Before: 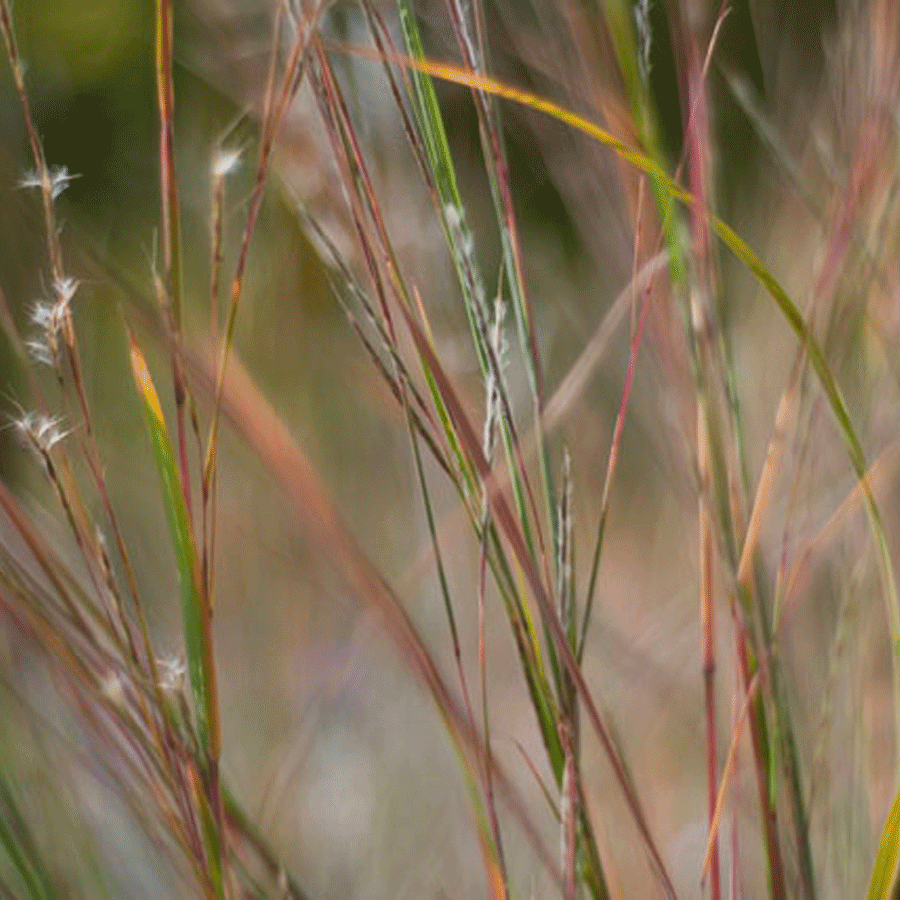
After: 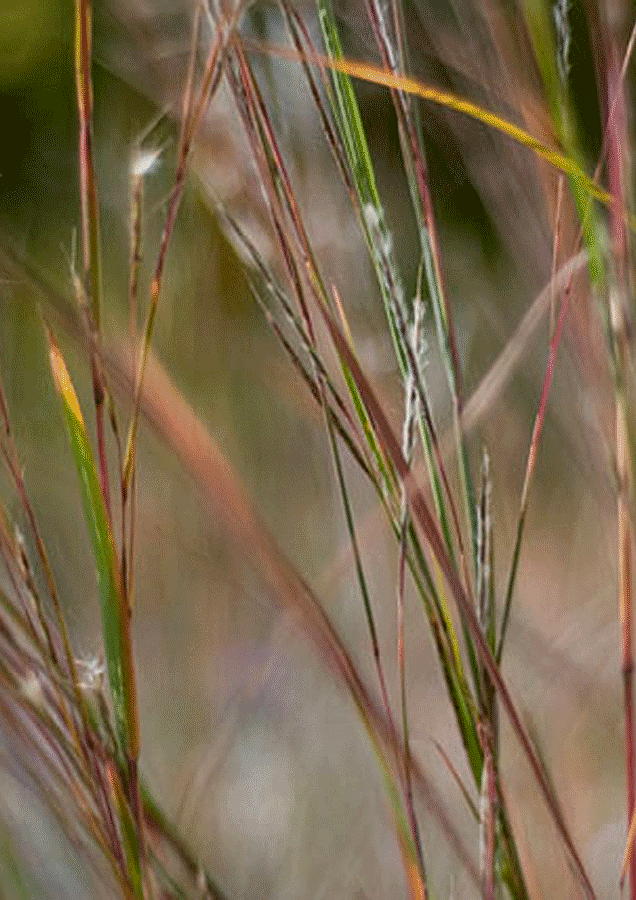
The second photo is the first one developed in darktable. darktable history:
crop and rotate: left 9.029%, right 20.274%
exposure: black level correction 0.009, exposure -0.162 EV, compensate highlight preservation false
local contrast: on, module defaults
sharpen: on, module defaults
